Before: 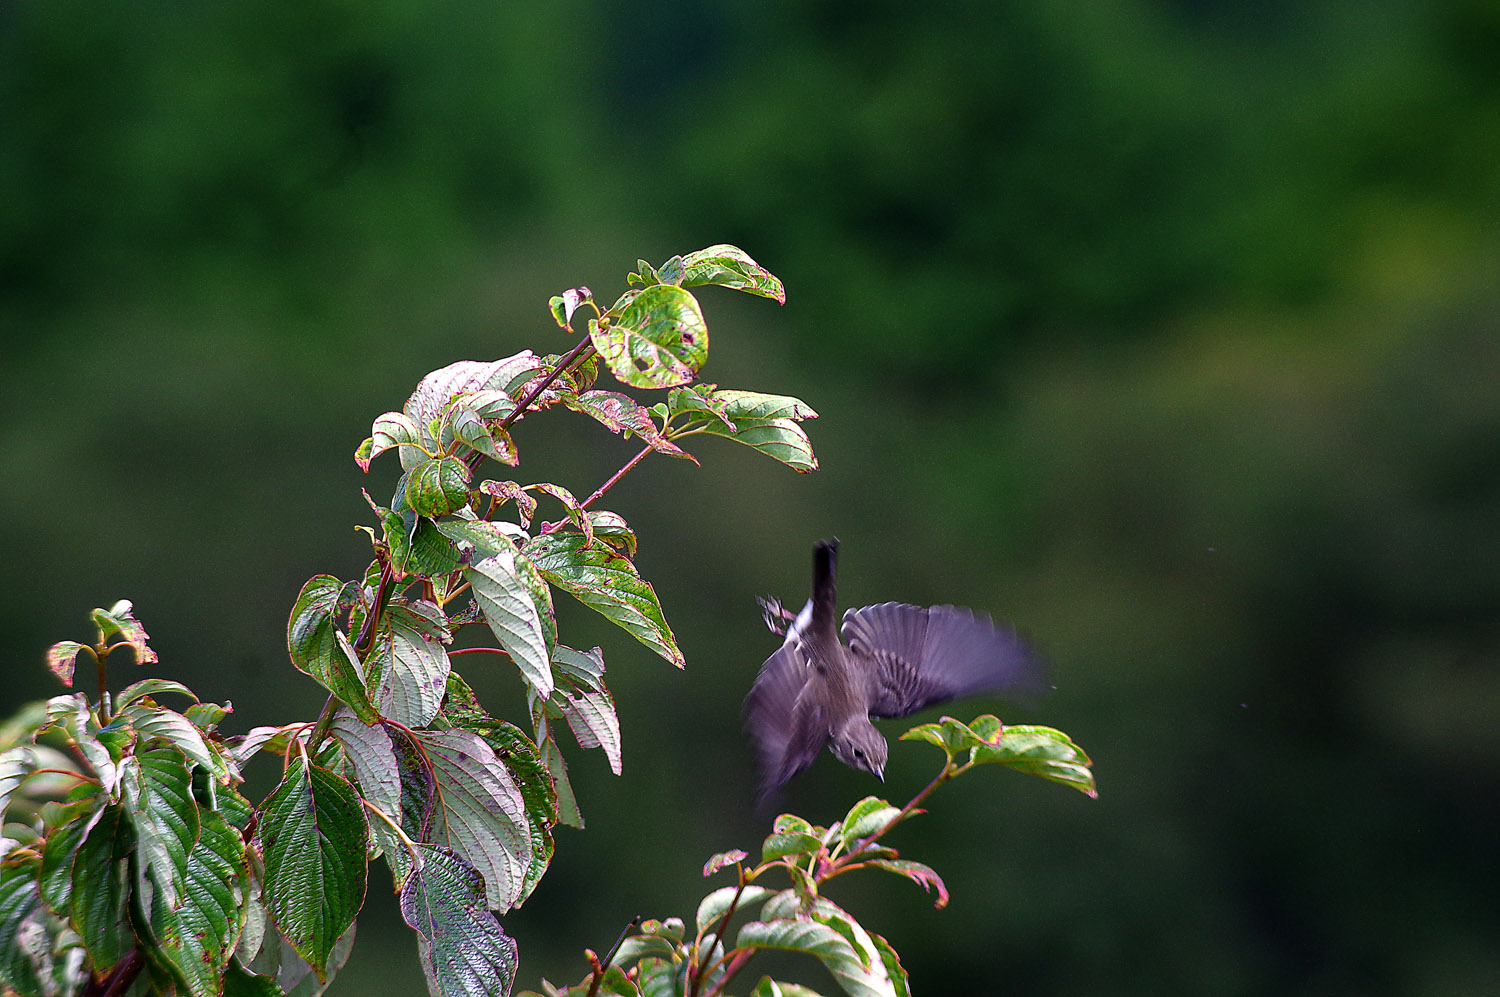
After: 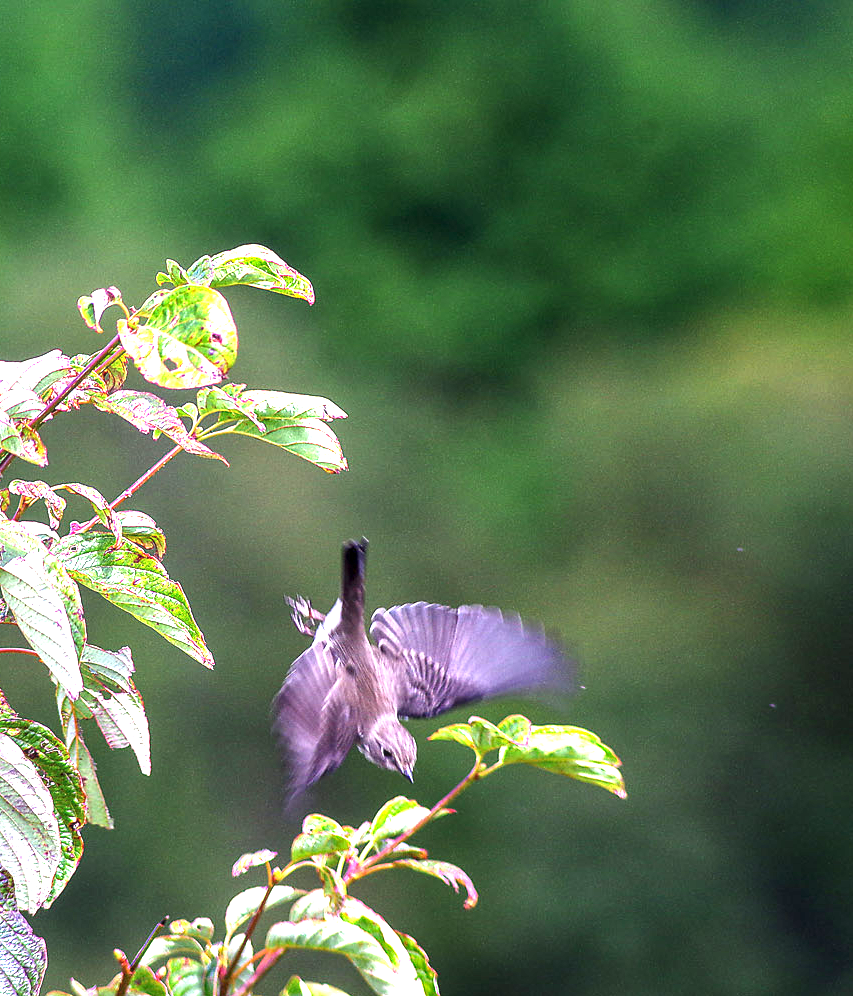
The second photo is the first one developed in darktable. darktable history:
local contrast: on, module defaults
crop: left 31.44%, top 0.012%, right 11.654%
exposure: black level correction 0, exposure 1.757 EV, compensate highlight preservation false
